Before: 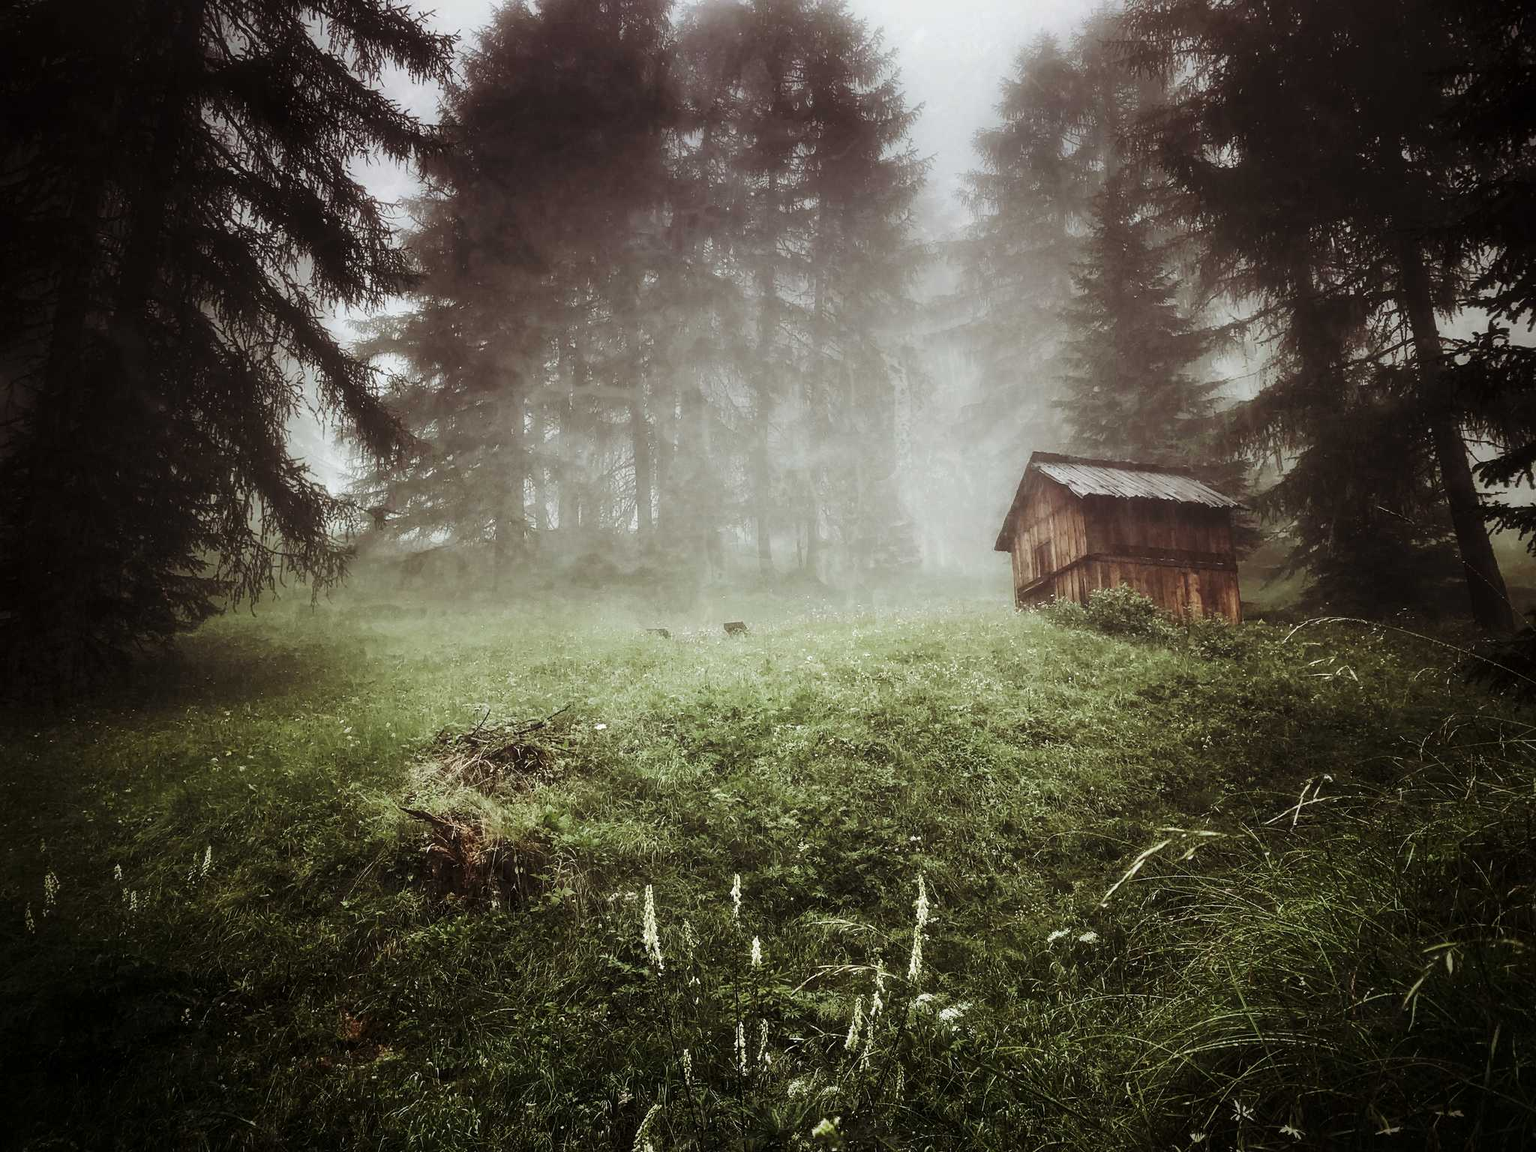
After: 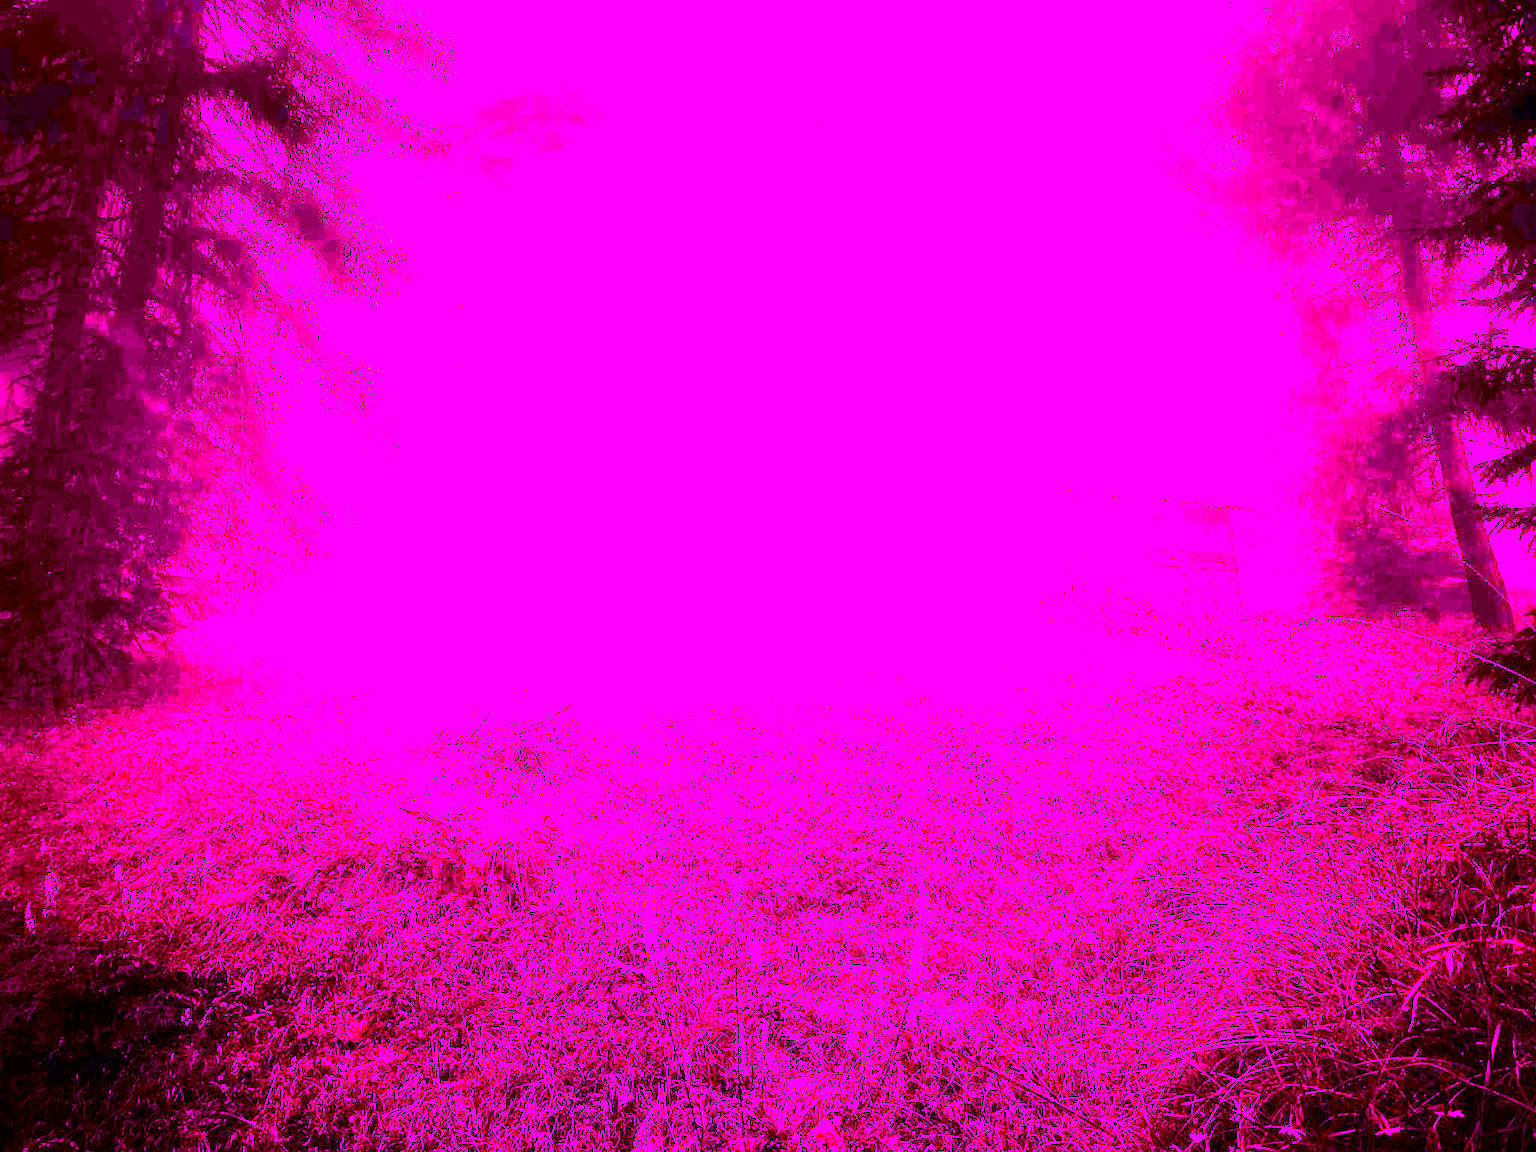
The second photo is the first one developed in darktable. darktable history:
white balance: red 8, blue 8
exposure: black level correction 0.011, exposure -0.478 EV, compensate highlight preservation false
local contrast: mode bilateral grid, contrast 20, coarseness 50, detail 141%, midtone range 0.2
contrast brightness saturation: contrast 0.15, brightness -0.01, saturation 0.1
